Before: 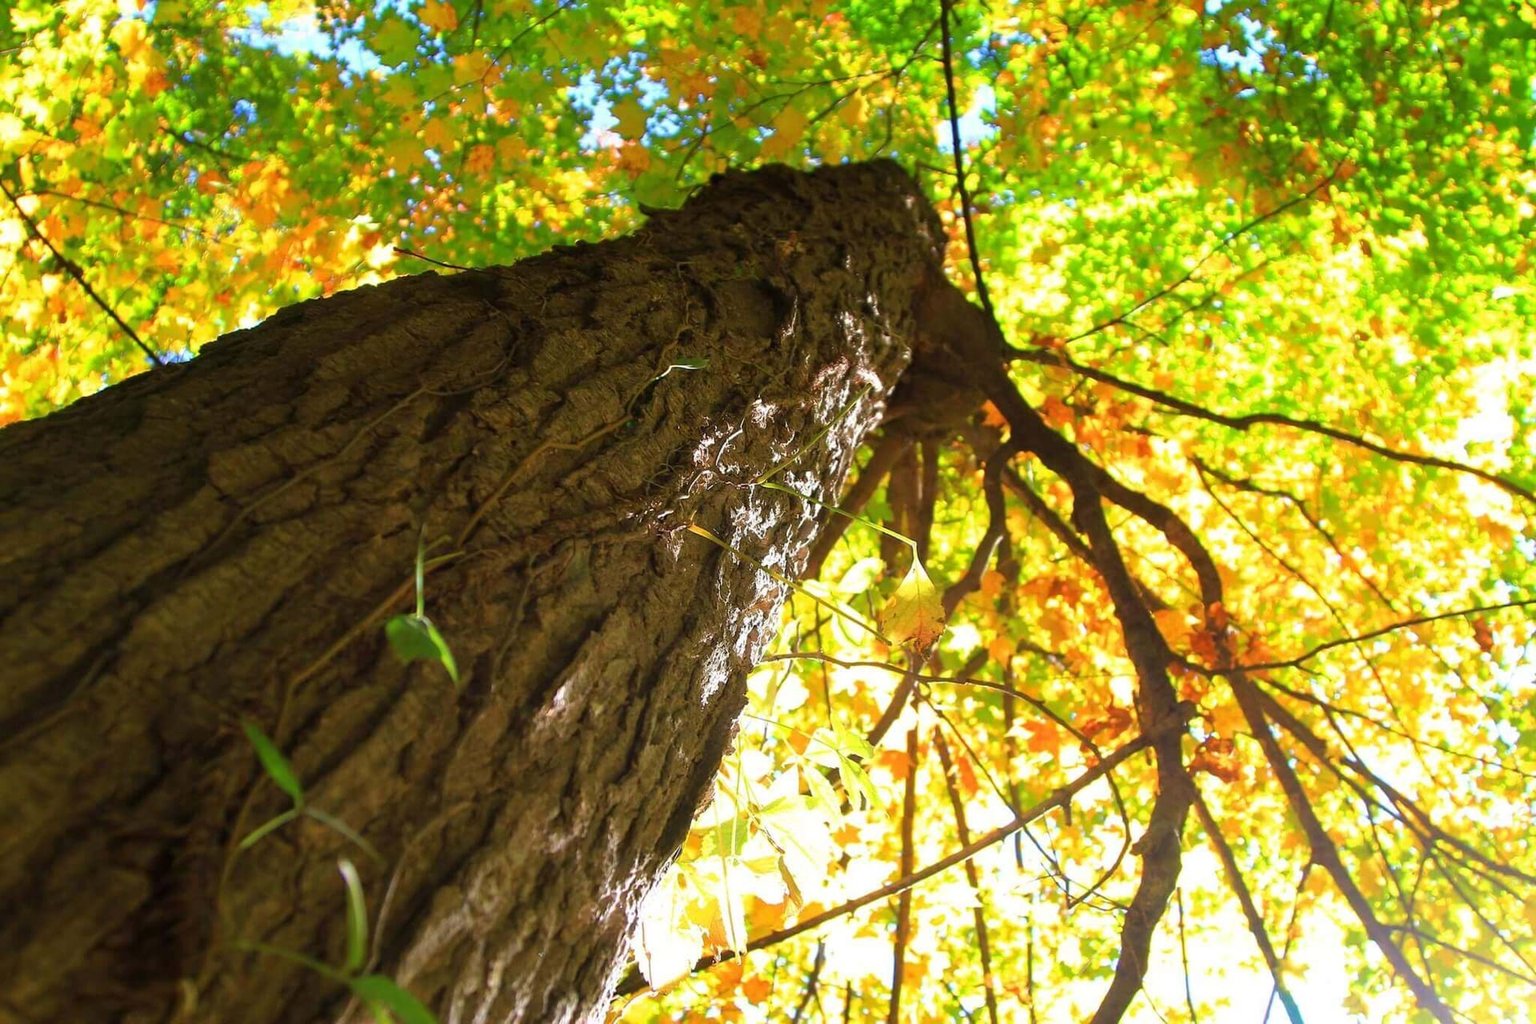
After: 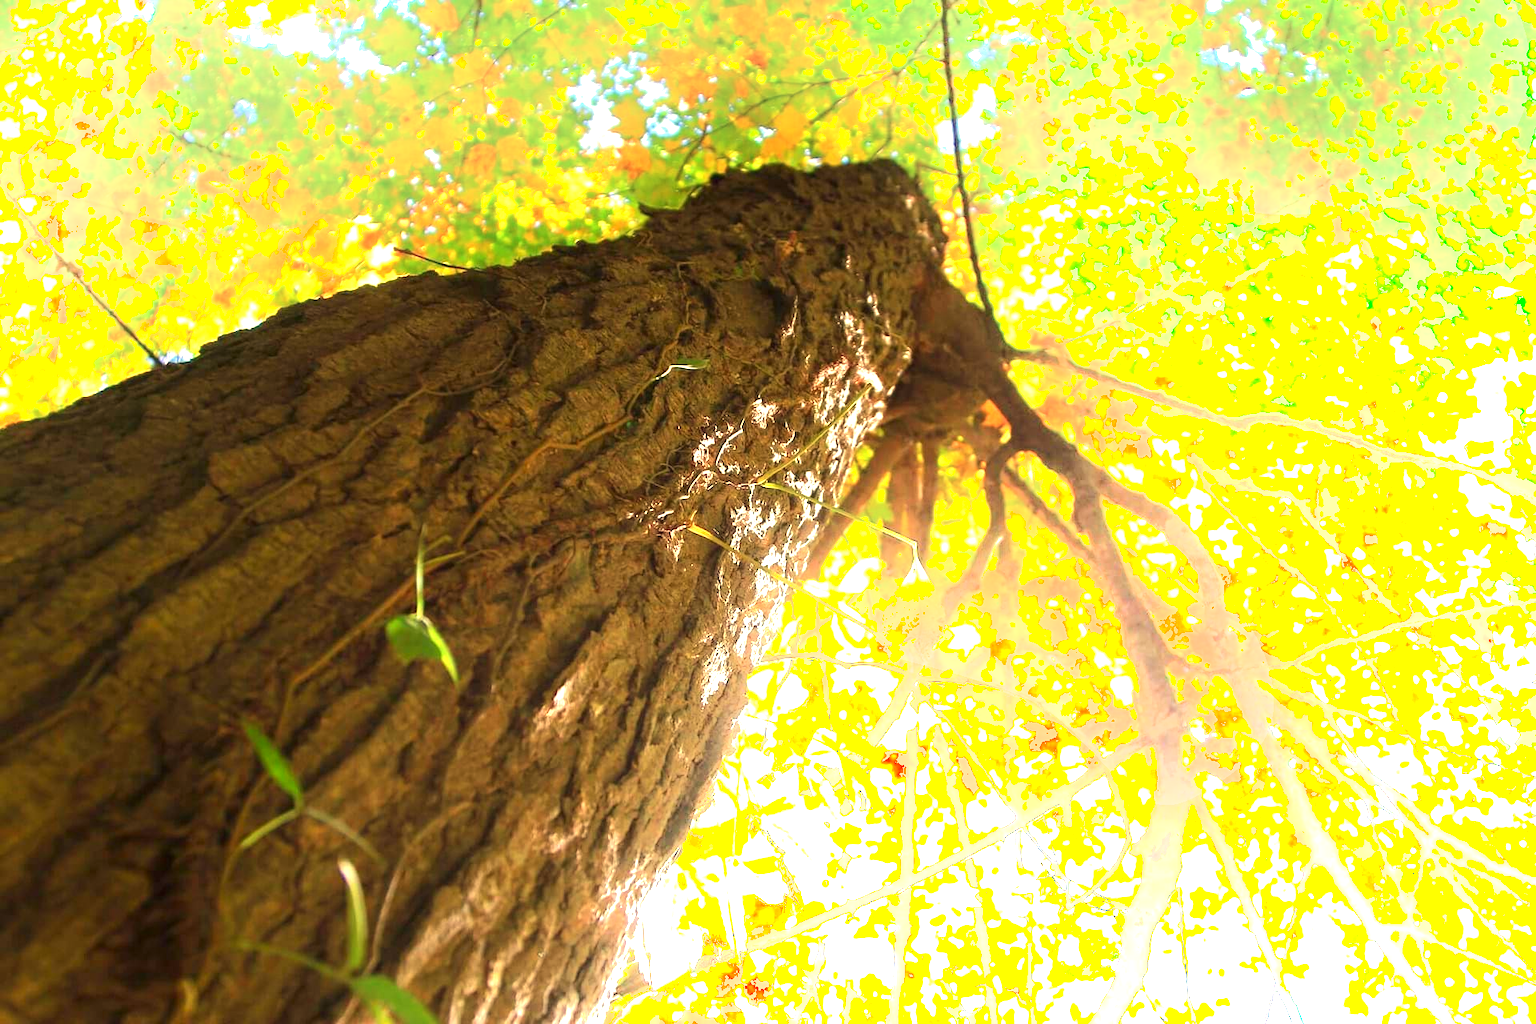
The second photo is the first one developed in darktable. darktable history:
tone equalizer: on, module defaults
shadows and highlights: shadows -40.15, highlights 62.88, soften with gaussian
exposure: black level correction 0, exposure 1.1 EV, compensate highlight preservation false
white balance: red 1.123, blue 0.83
